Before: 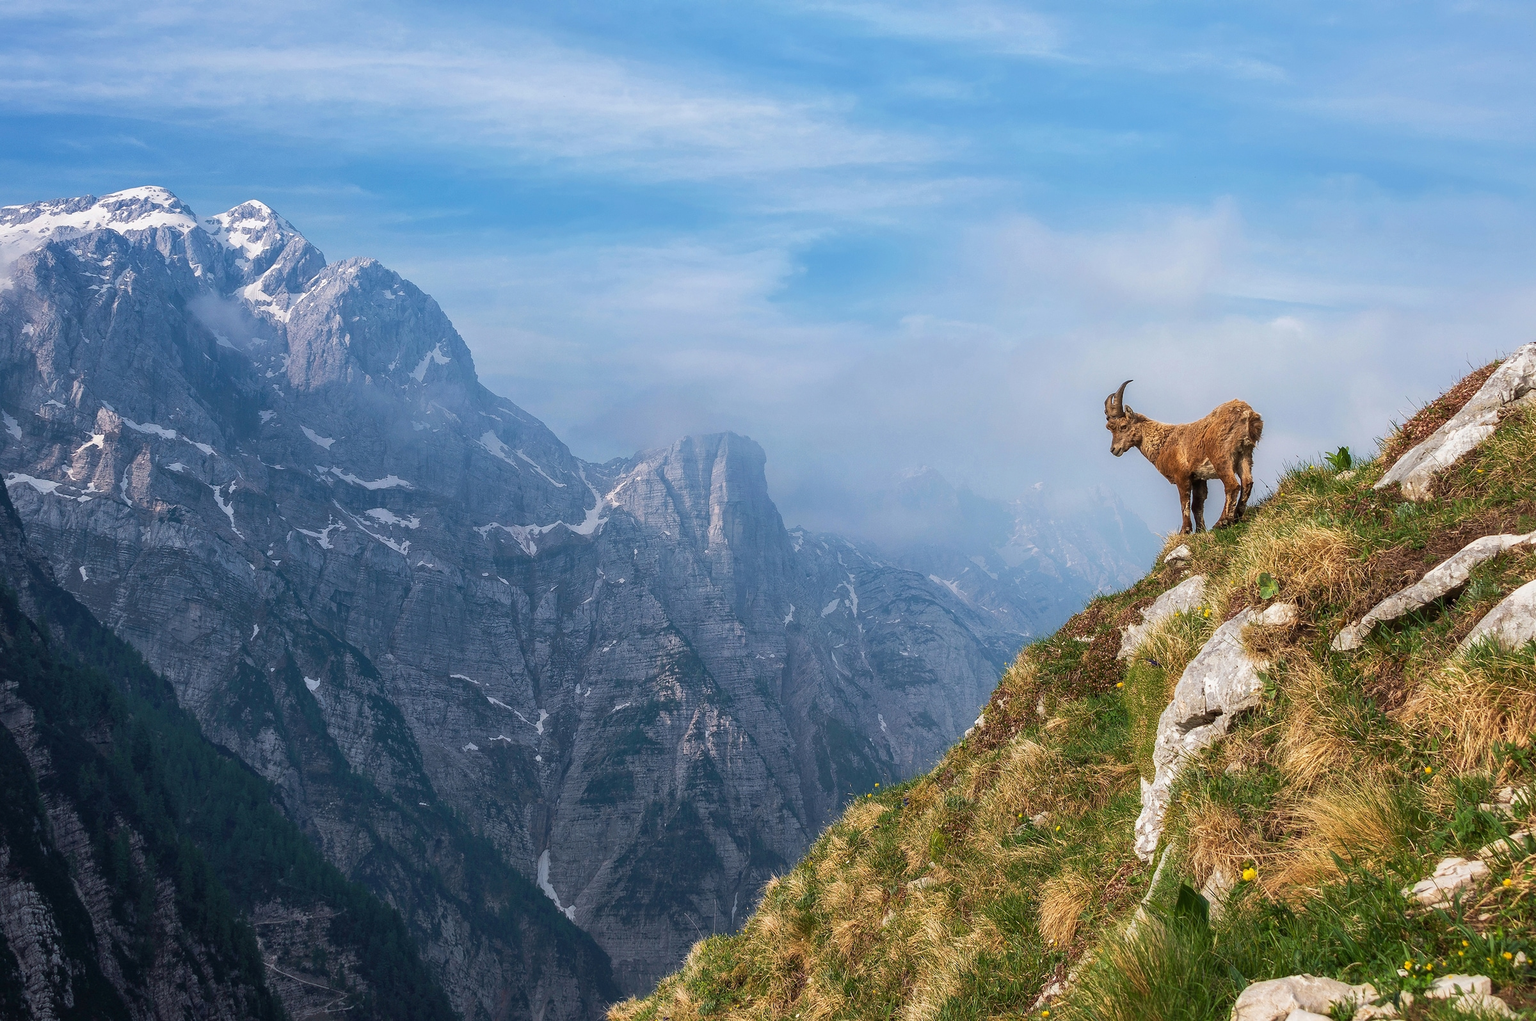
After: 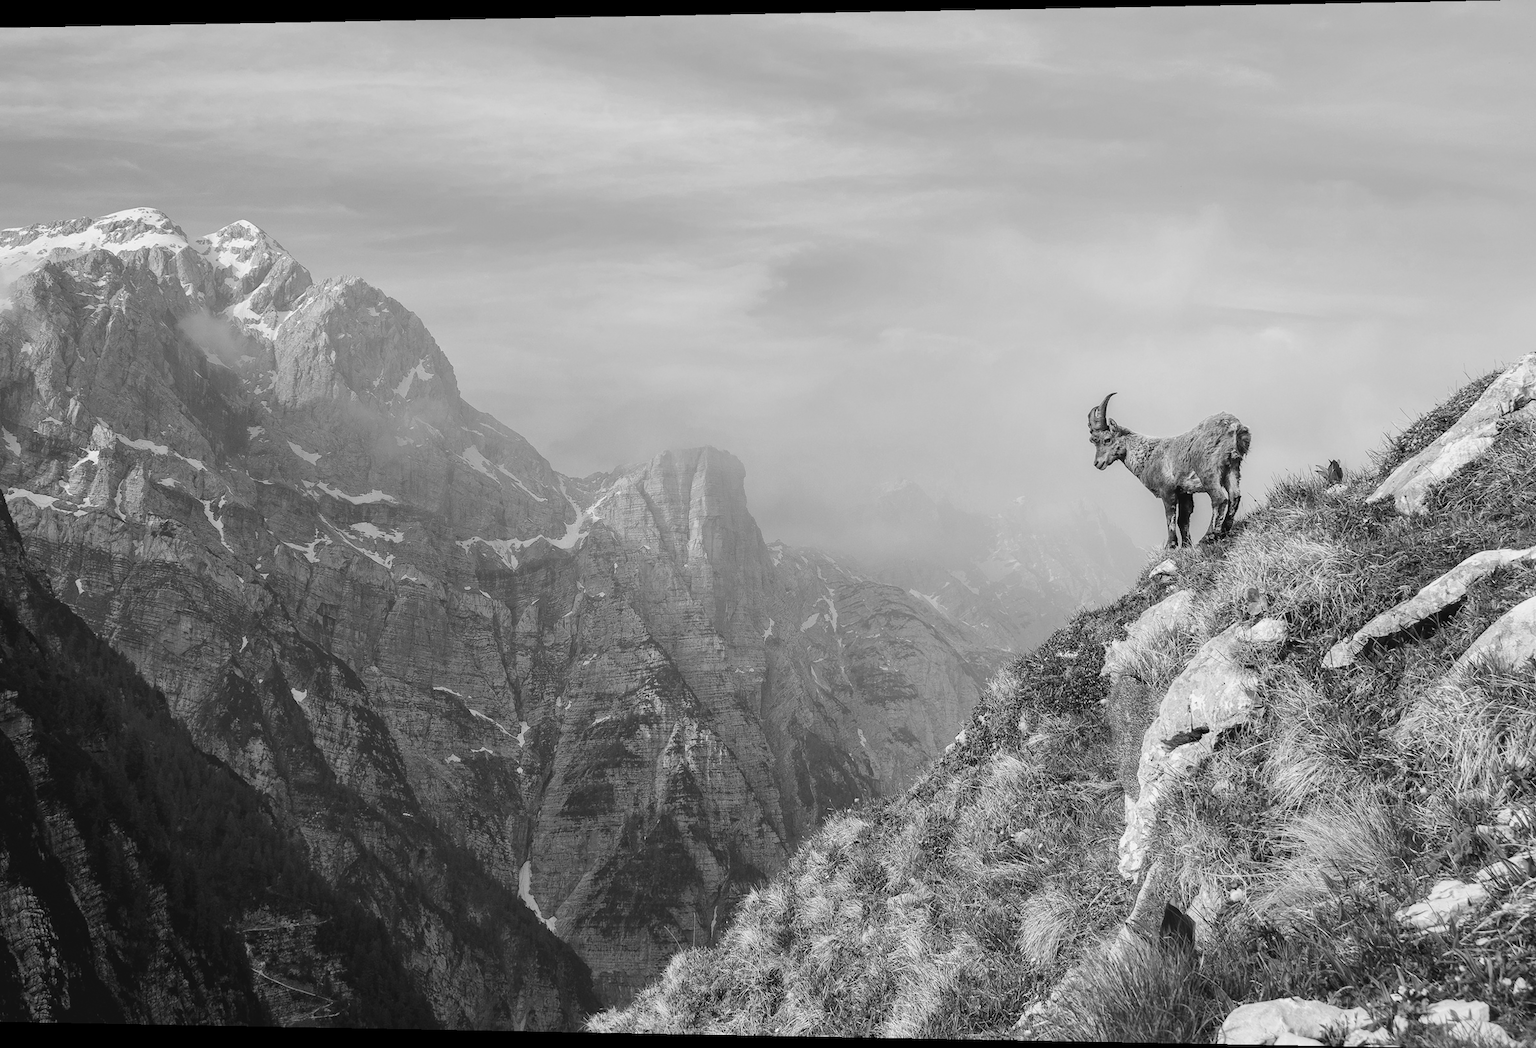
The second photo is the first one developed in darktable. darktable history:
rotate and perspective: lens shift (horizontal) -0.055, automatic cropping off
monochrome: a 32, b 64, size 2.3
tone curve: curves: ch0 [(0, 0) (0.003, 0.047) (0.011, 0.05) (0.025, 0.053) (0.044, 0.057) (0.069, 0.062) (0.1, 0.084) (0.136, 0.115) (0.177, 0.159) (0.224, 0.216) (0.277, 0.289) (0.335, 0.382) (0.399, 0.474) (0.468, 0.561) (0.543, 0.636) (0.623, 0.705) (0.709, 0.778) (0.801, 0.847) (0.898, 0.916) (1, 1)], preserve colors none
